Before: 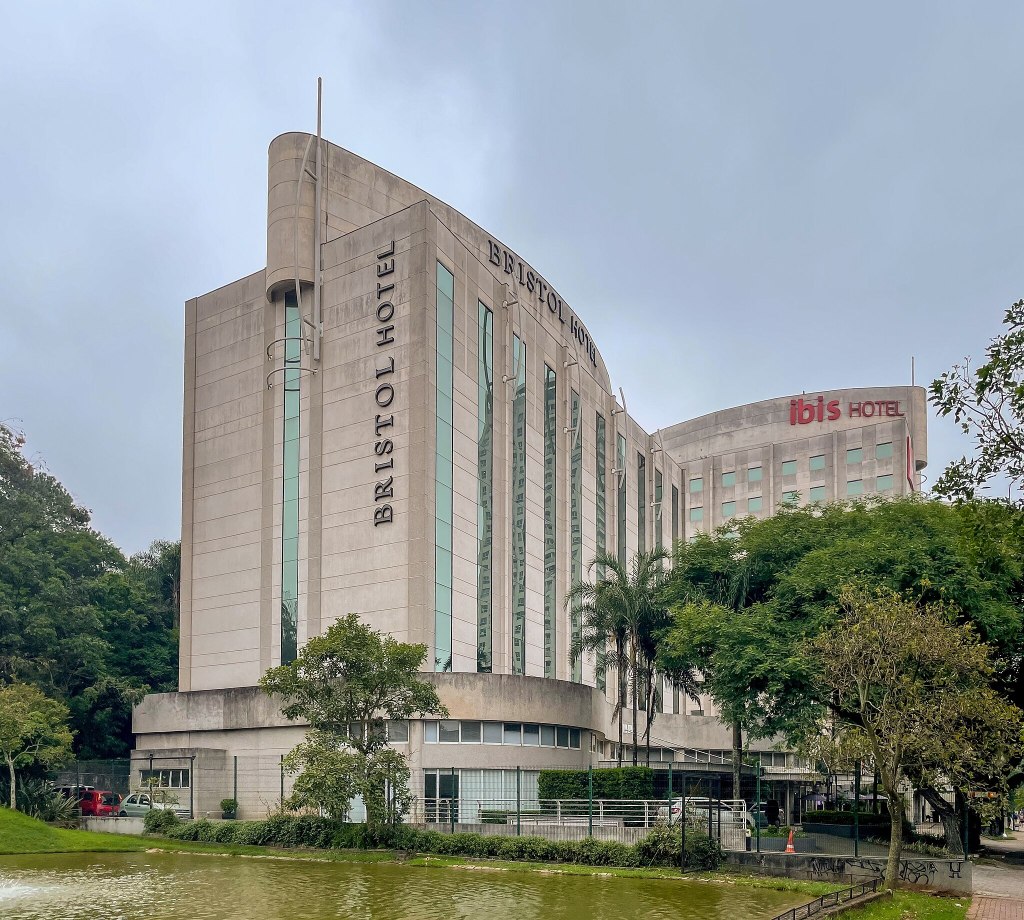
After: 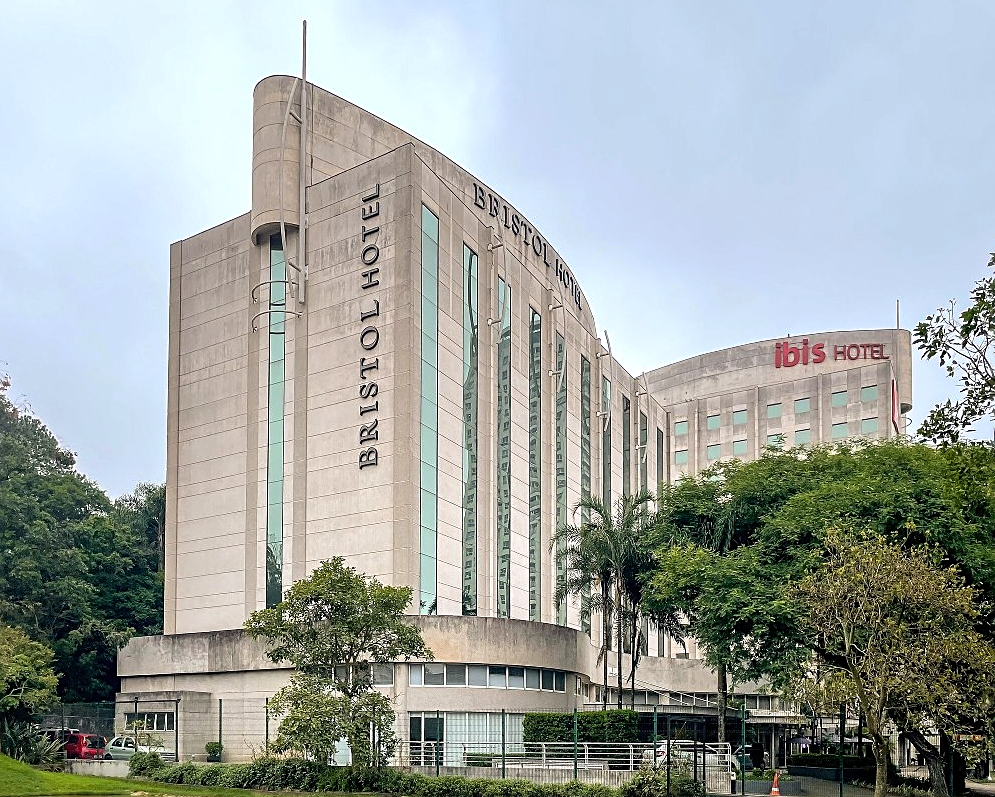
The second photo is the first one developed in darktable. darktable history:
tone equalizer: -8 EV -0.423 EV, -7 EV -0.361 EV, -6 EV -0.352 EV, -5 EV -0.231 EV, -3 EV 0.19 EV, -2 EV 0.335 EV, -1 EV 0.402 EV, +0 EV 0.442 EV
crop: left 1.489%, top 6.202%, right 1.269%, bottom 7.162%
sharpen: on, module defaults
